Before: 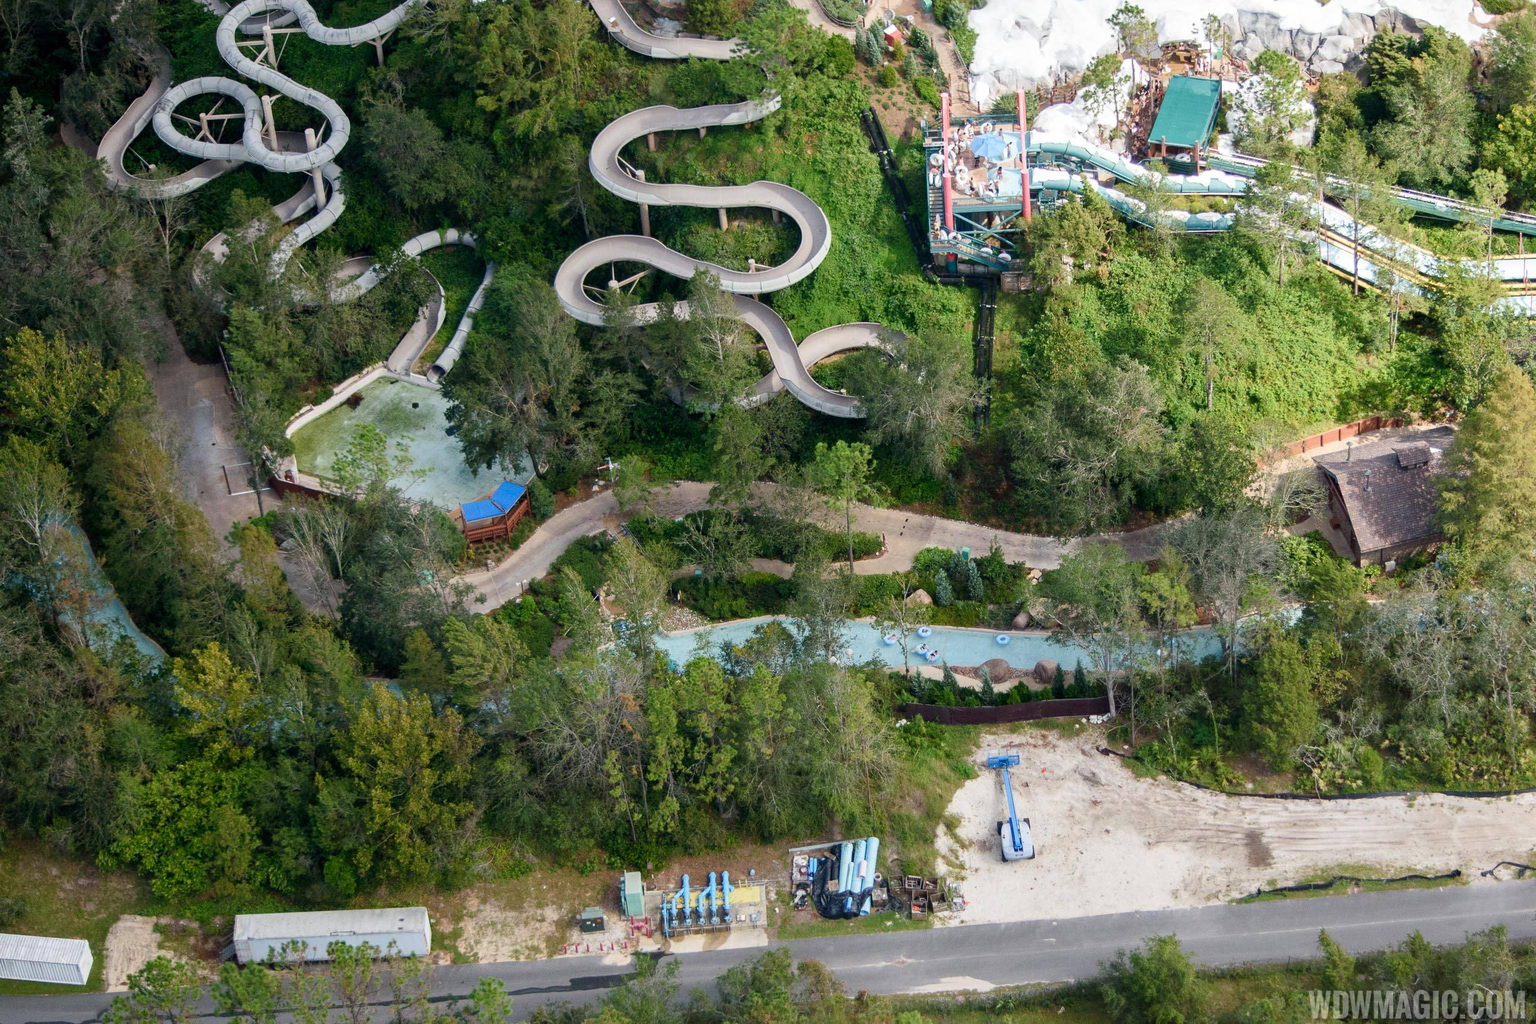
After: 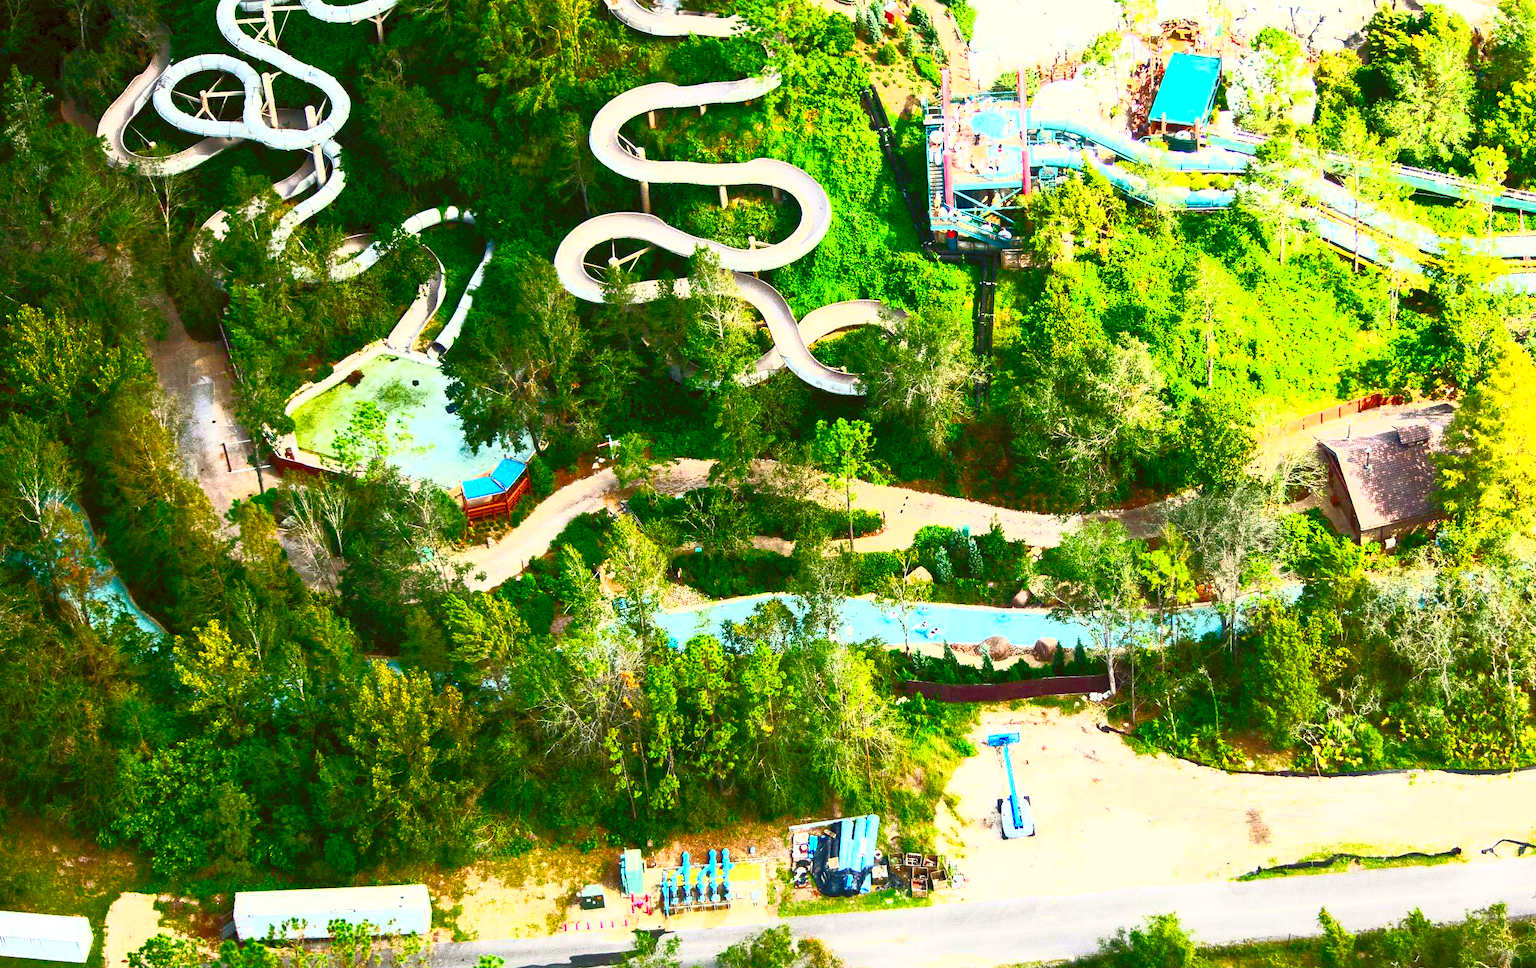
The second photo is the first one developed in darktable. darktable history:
crop and rotate: top 2.27%, bottom 3.144%
contrast brightness saturation: contrast 0.983, brightness 0.997, saturation 0.981
color correction: highlights a* -1.55, highlights b* 10.38, shadows a* 0.314, shadows b* 19.16
color balance rgb: shadows lift › chroma 0.661%, shadows lift › hue 114.82°, perceptual saturation grading › global saturation 20%, perceptual saturation grading › highlights -25.849%, perceptual saturation grading › shadows 49.501%, perceptual brilliance grading › highlights 14.097%, perceptual brilliance grading › shadows -19.421%
base curve: preserve colors none
